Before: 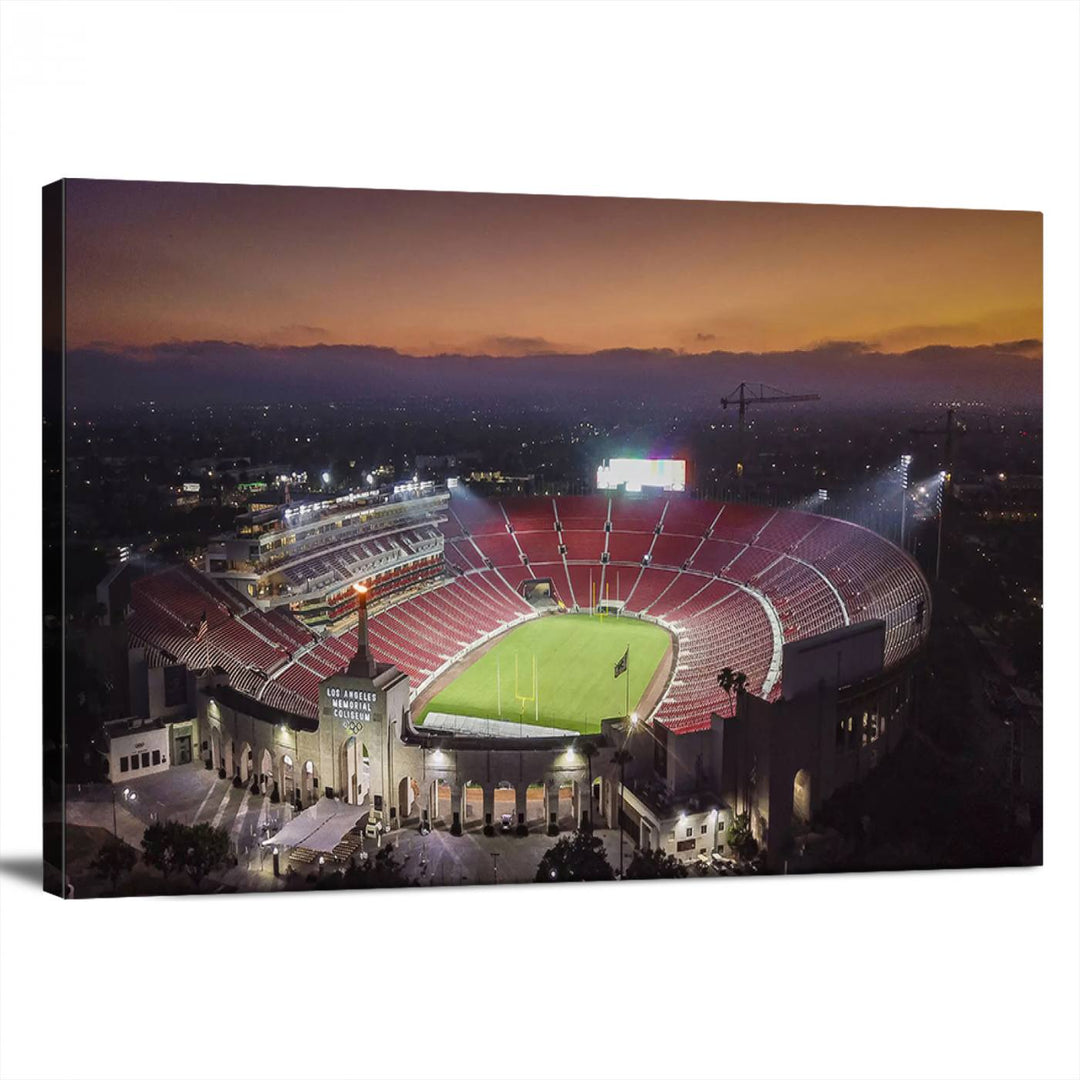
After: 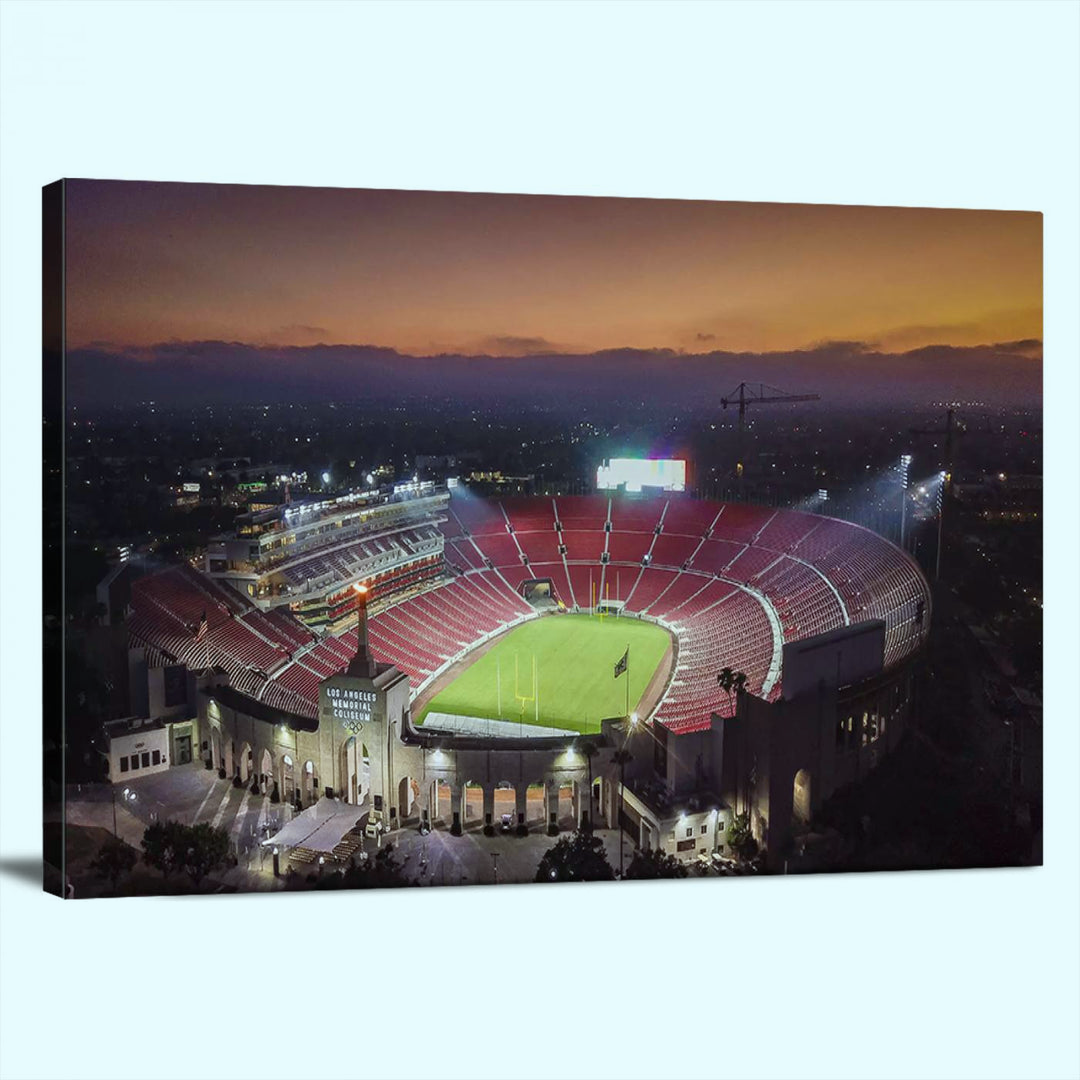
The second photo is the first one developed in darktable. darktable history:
color calibration: output R [0.999, 0.026, -0.11, 0], output G [-0.019, 1.037, -0.099, 0], output B [0.022, -0.023, 0.902, 0], gray › normalize channels true, illuminant Planckian (black body), adaptation linear Bradford (ICC v4), x 0.361, y 0.366, temperature 4489.37 K, gamut compression 0.014
